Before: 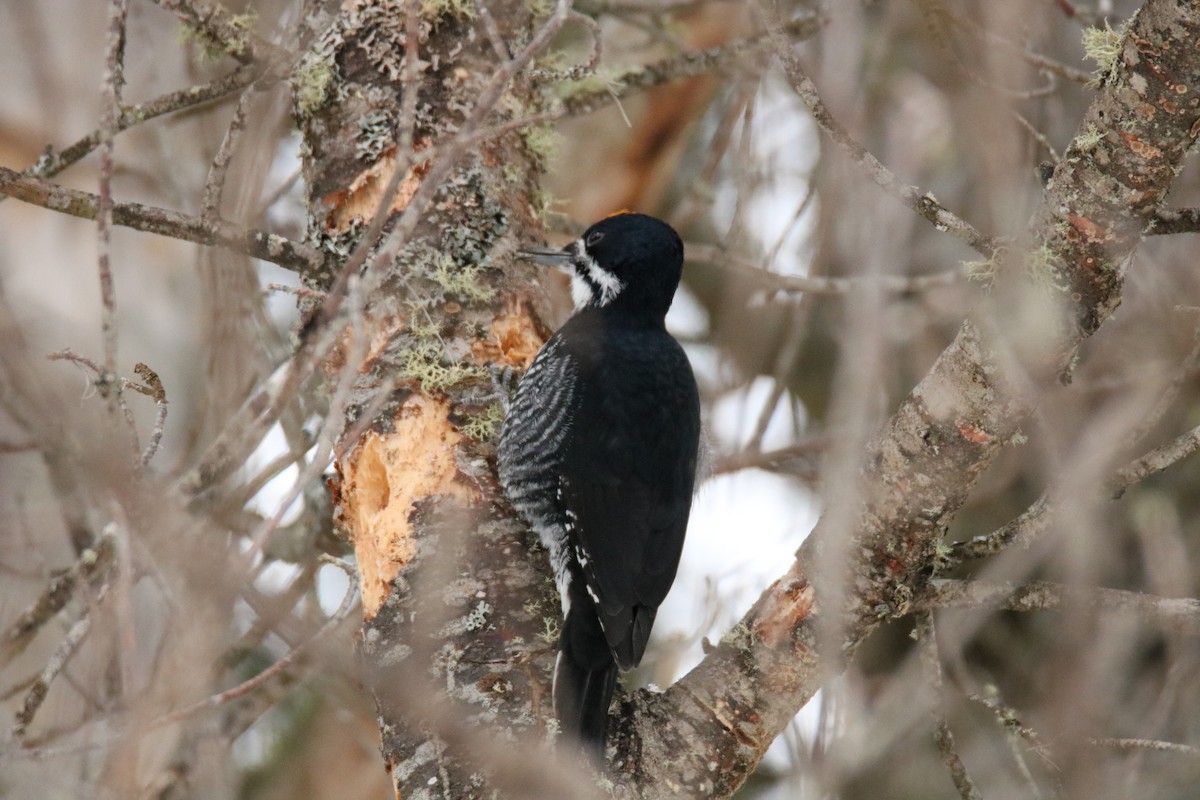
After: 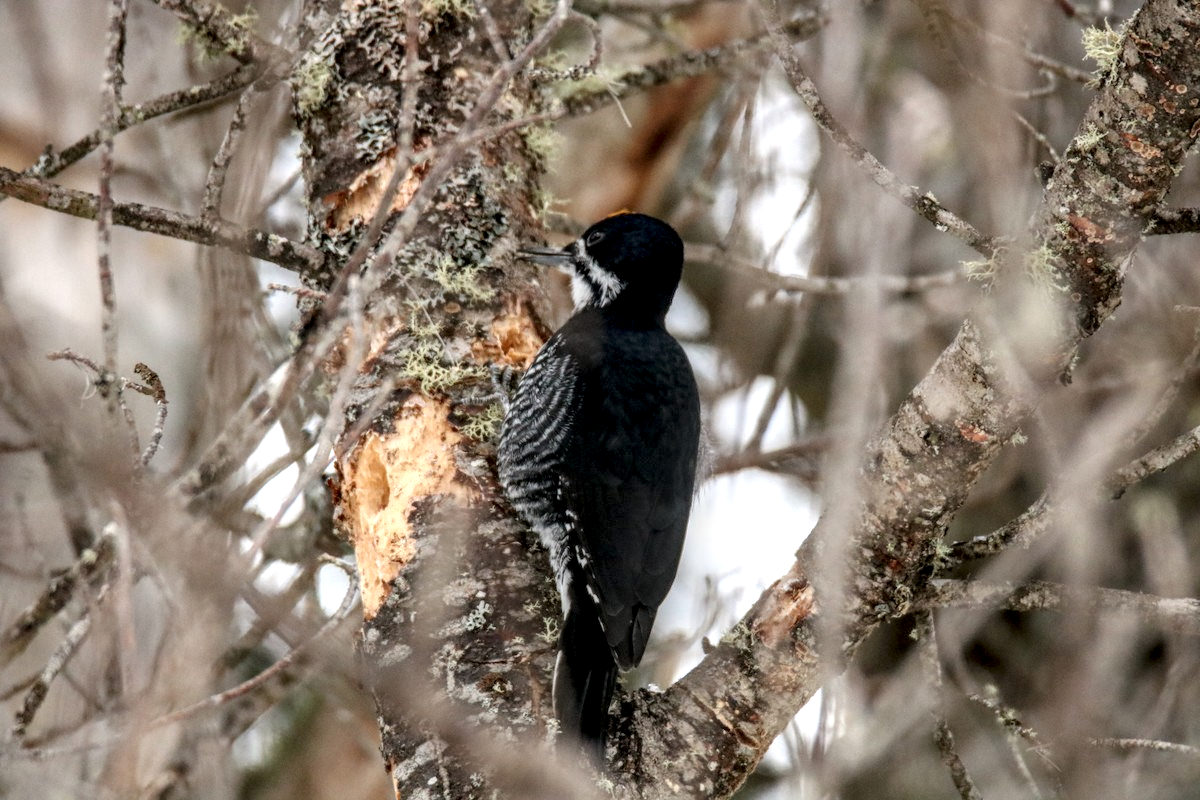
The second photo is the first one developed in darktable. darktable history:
local contrast: highlights 5%, shadows 5%, detail 182%
